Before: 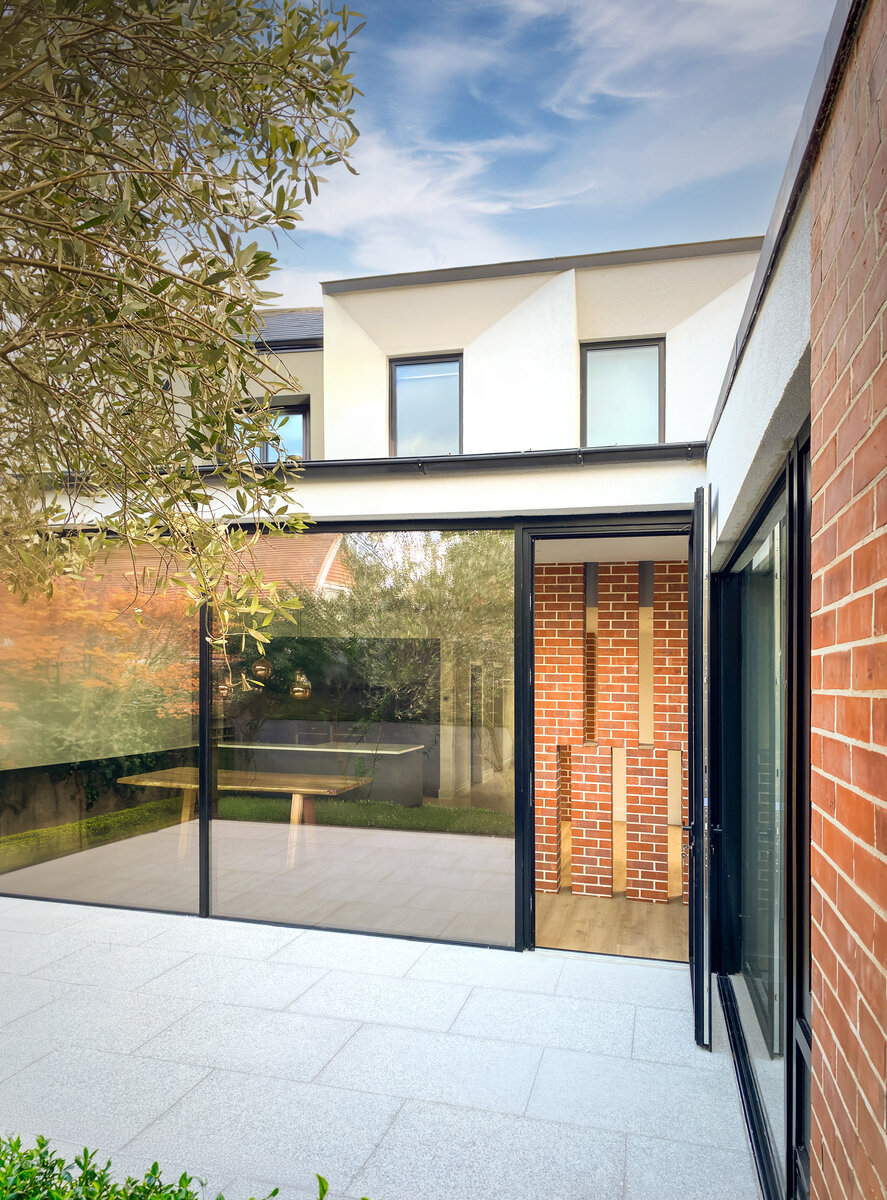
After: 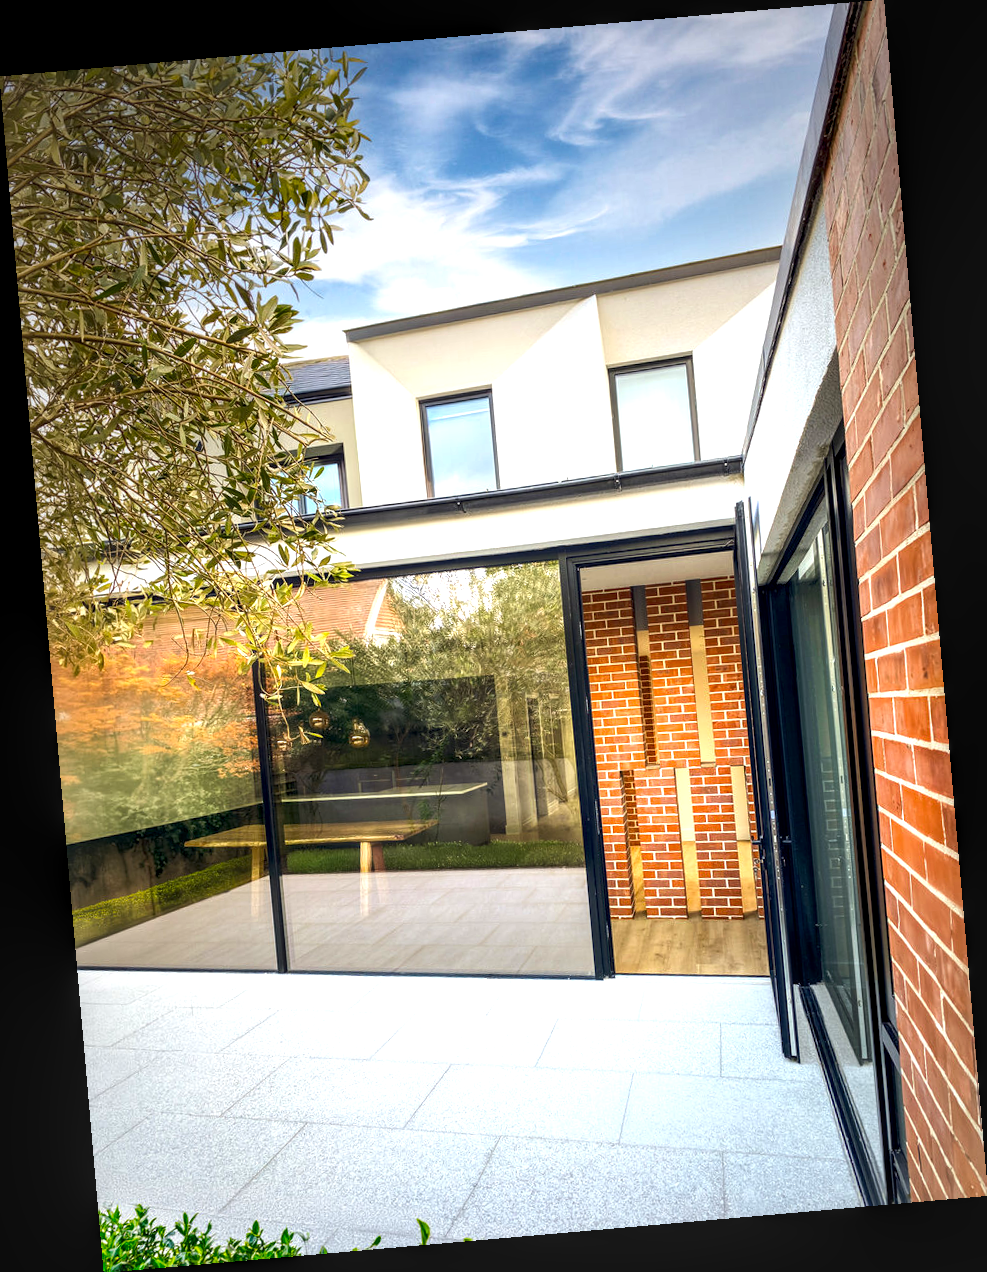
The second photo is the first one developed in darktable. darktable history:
color balance: contrast 6.48%, output saturation 113.3%
local contrast: detail 142%
tone equalizer: -8 EV -0.001 EV, -7 EV 0.001 EV, -6 EV -0.002 EV, -5 EV -0.003 EV, -4 EV -0.062 EV, -3 EV -0.222 EV, -2 EV -0.267 EV, -1 EV 0.105 EV, +0 EV 0.303 EV
rotate and perspective: rotation -4.98°, automatic cropping off
